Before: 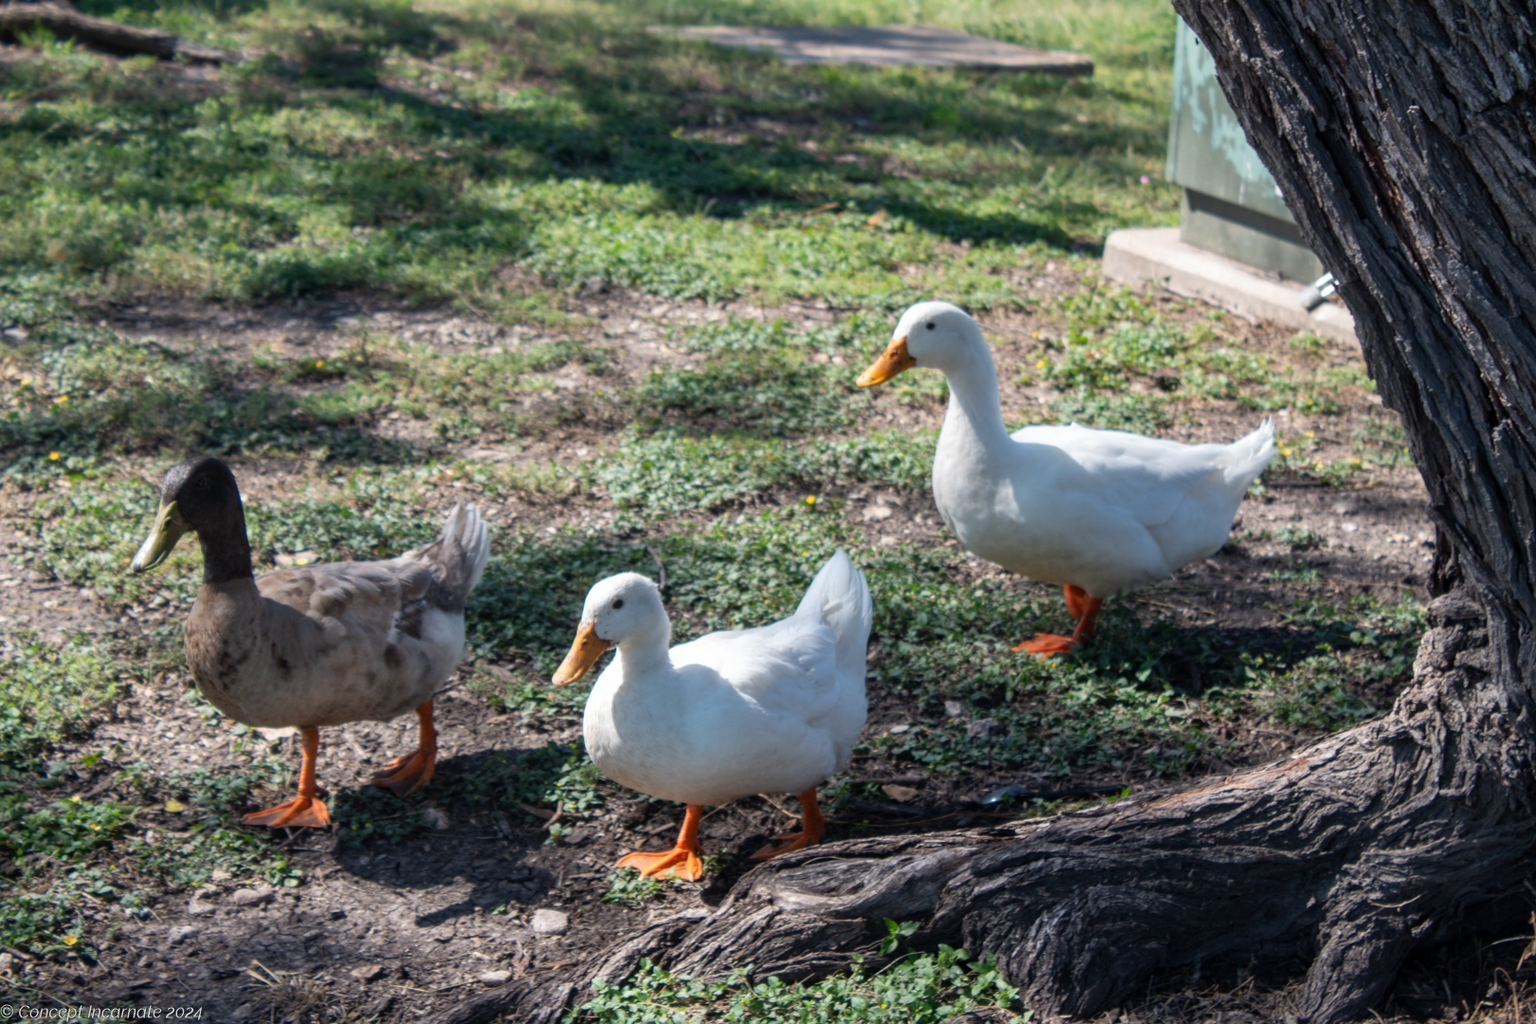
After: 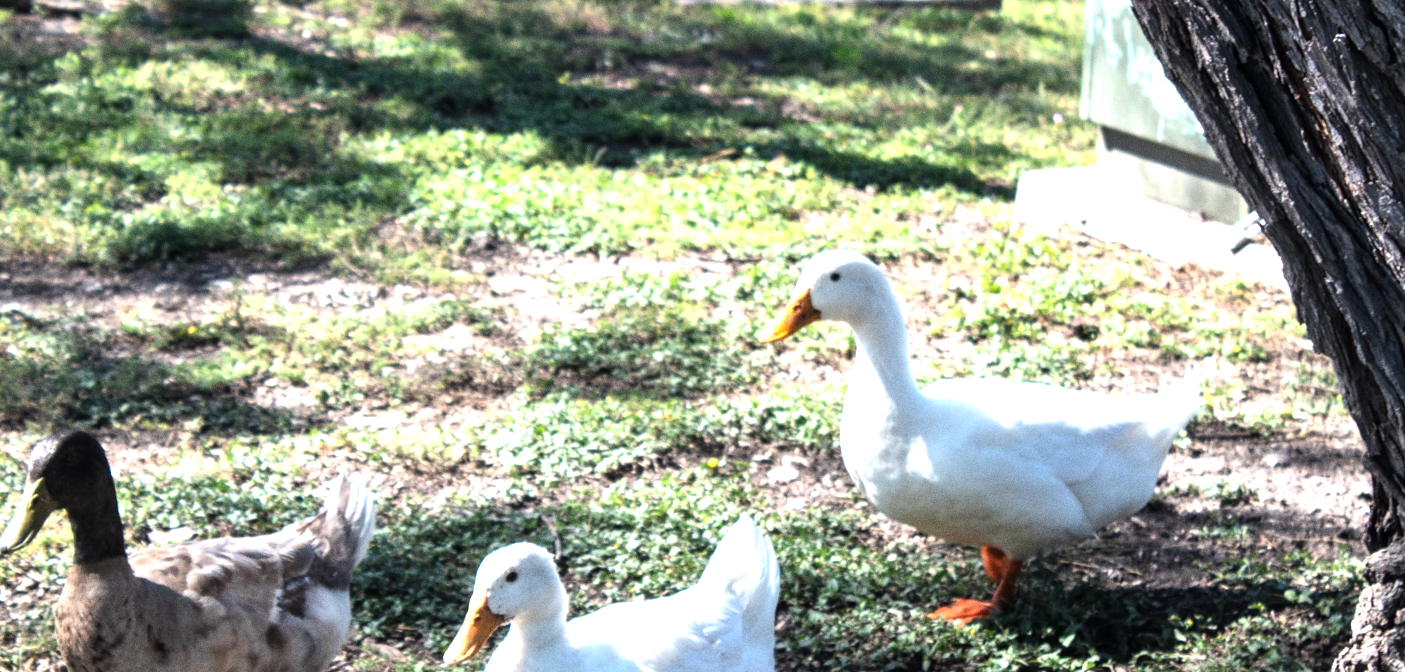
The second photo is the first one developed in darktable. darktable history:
crop and rotate: left 9.345%, top 7.22%, right 4.982%, bottom 32.331%
rotate and perspective: rotation -1.17°, automatic cropping off
tone curve: curves: ch0 [(0, 0) (0.153, 0.06) (1, 1)], color space Lab, linked channels, preserve colors none
grain: coarseness 0.09 ISO
exposure: black level correction 0, exposure 1.45 EV, compensate exposure bias true, compensate highlight preservation false
